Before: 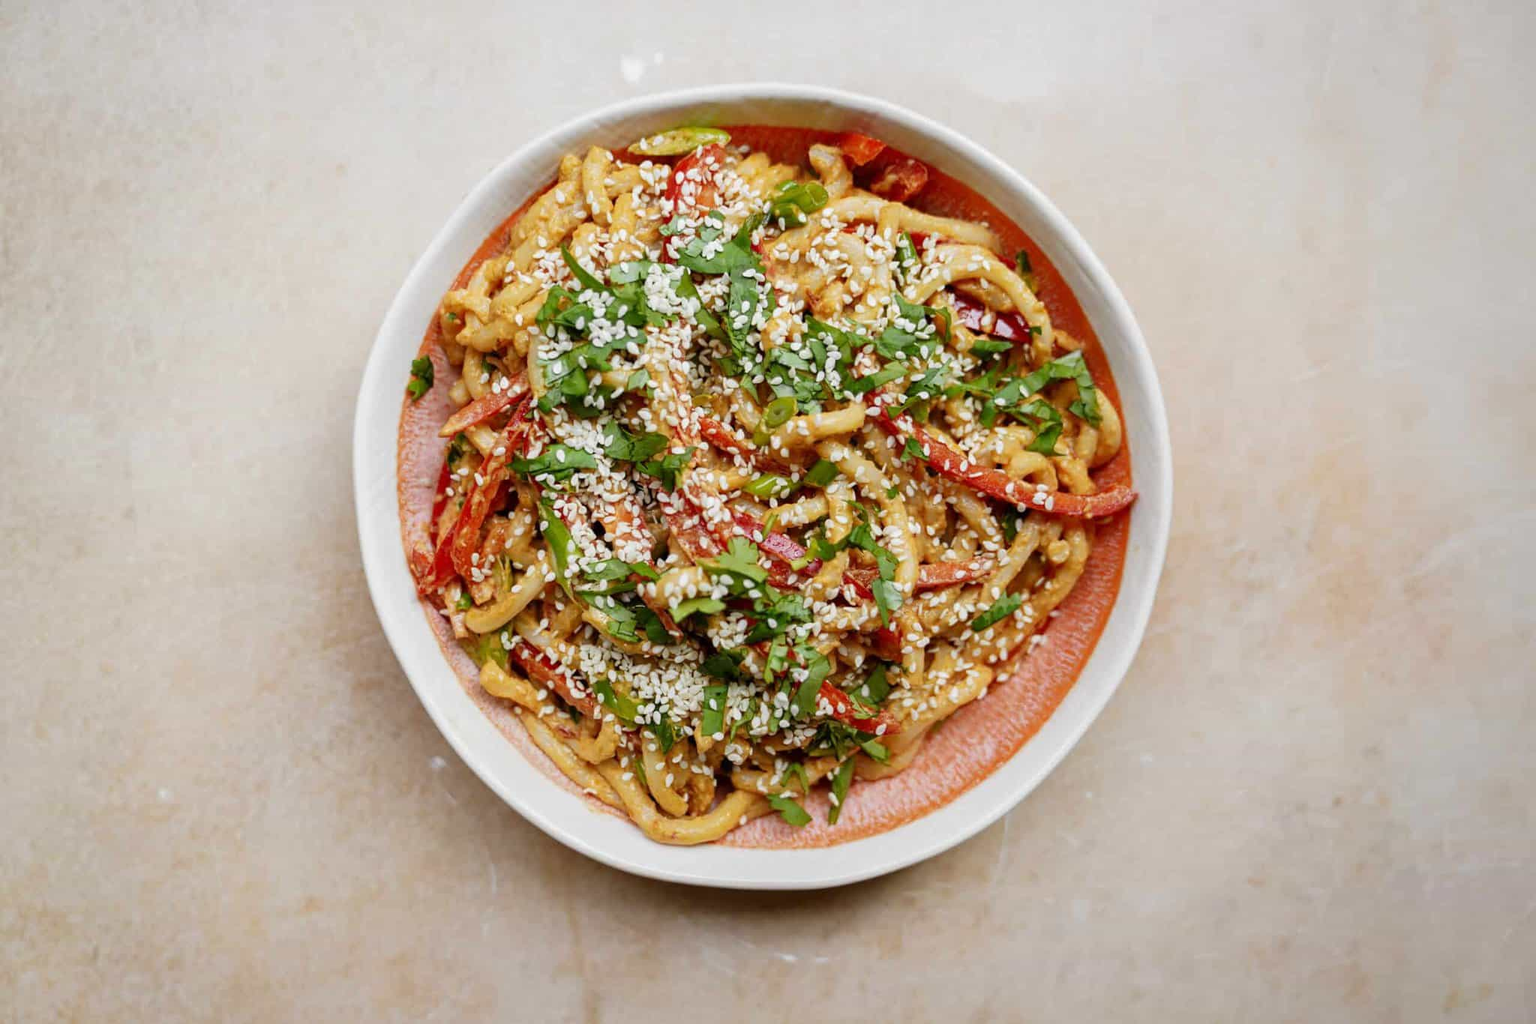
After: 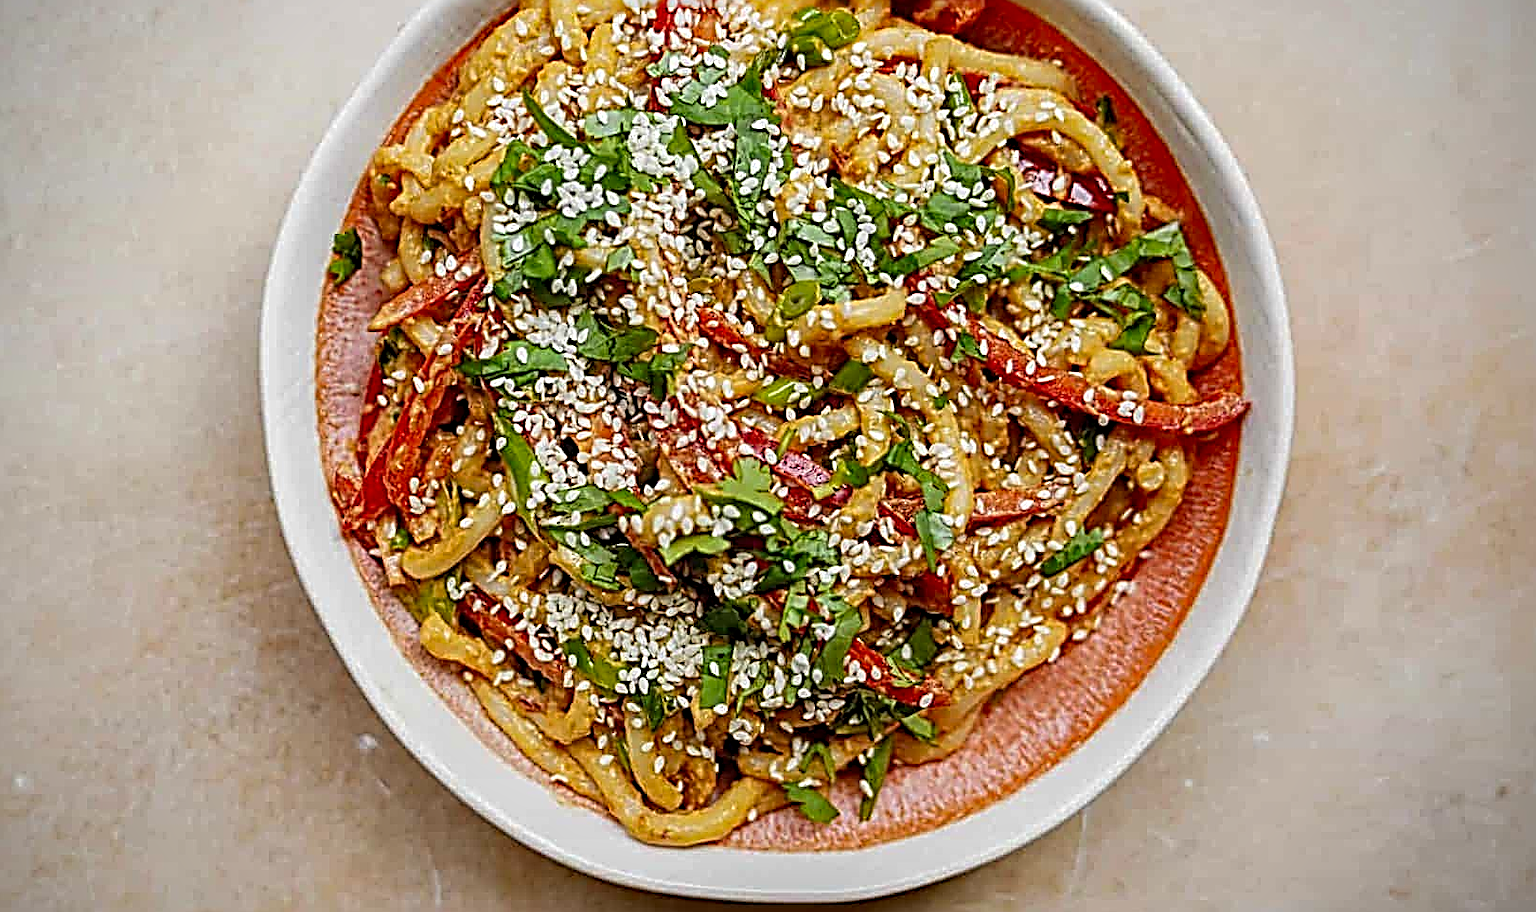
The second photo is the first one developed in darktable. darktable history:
exposure: black level correction 0.001, exposure -0.122 EV, compensate highlight preservation false
sharpen: radius 3.198, amount 1.715
crop: left 9.571%, top 17.058%, right 11.178%, bottom 12.333%
color correction: highlights b* 0.015, saturation 1.14
vignetting: fall-off radius 60.98%
haze removal: compatibility mode true, adaptive false
local contrast: on, module defaults
